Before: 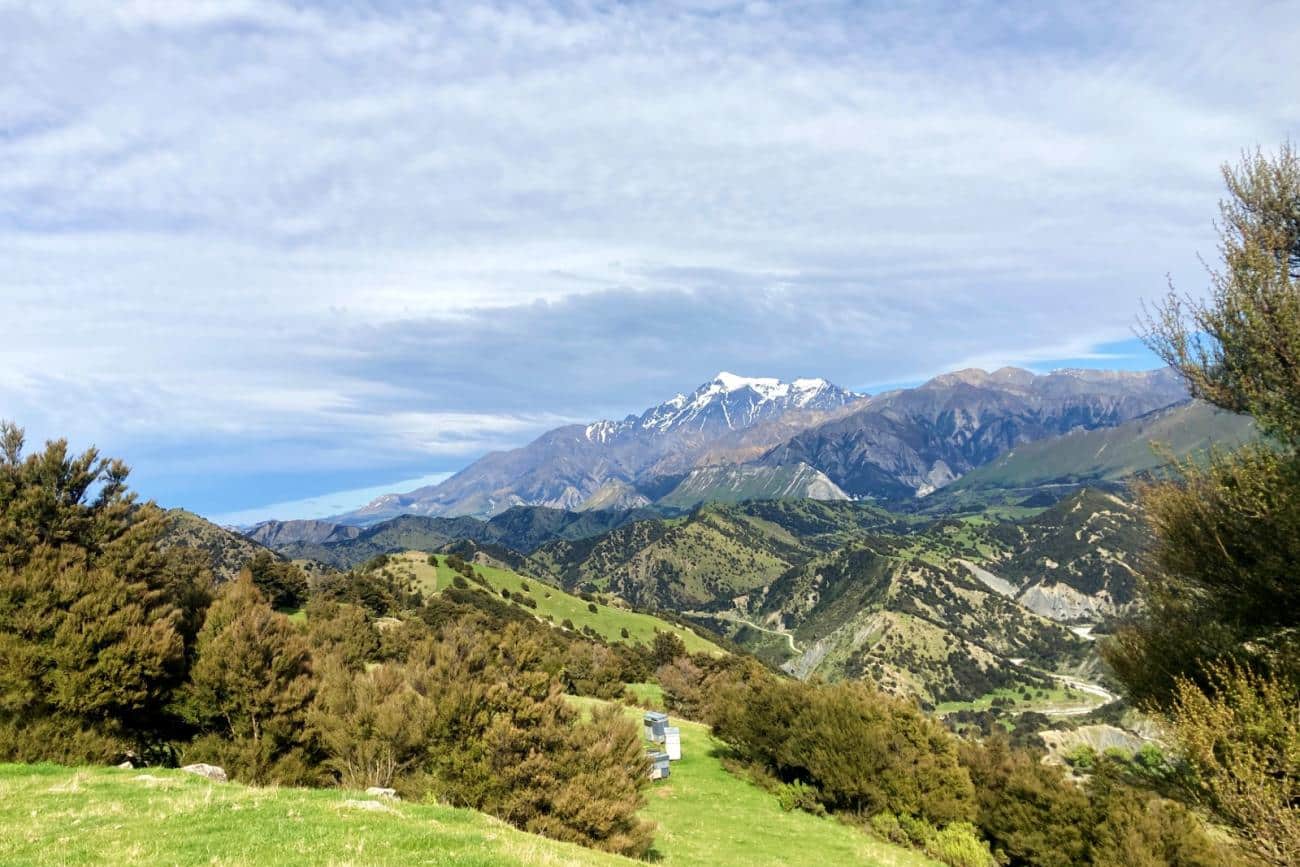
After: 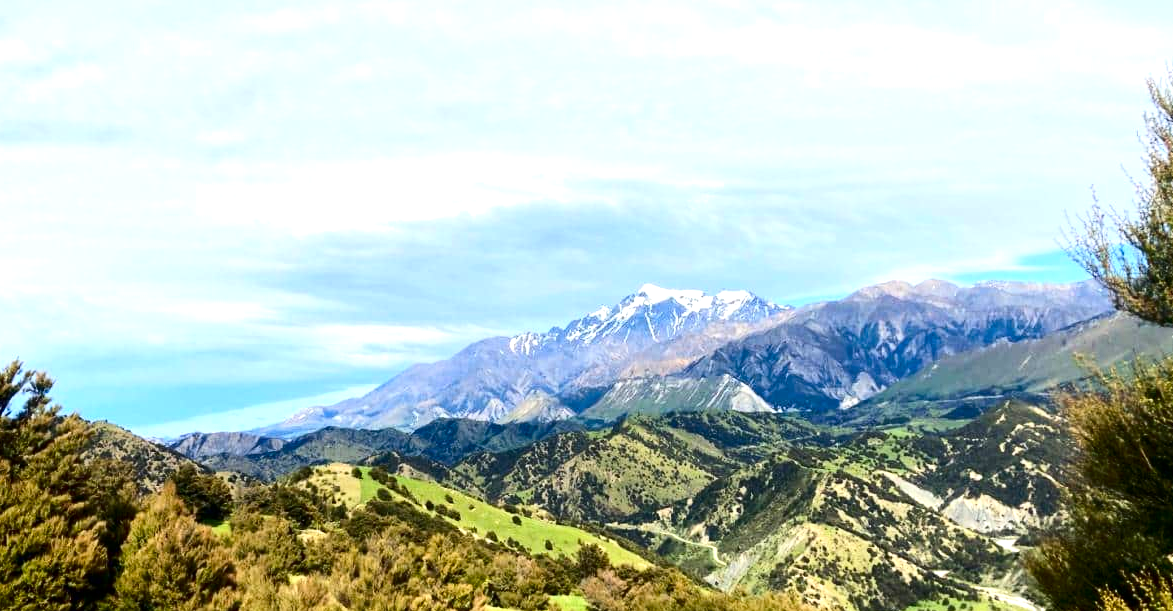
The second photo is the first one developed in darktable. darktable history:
contrast brightness saturation: contrast 0.207, brightness -0.111, saturation 0.213
exposure: exposure 0.6 EV, compensate highlight preservation false
crop: left 5.894%, top 10.202%, right 3.809%, bottom 19.229%
